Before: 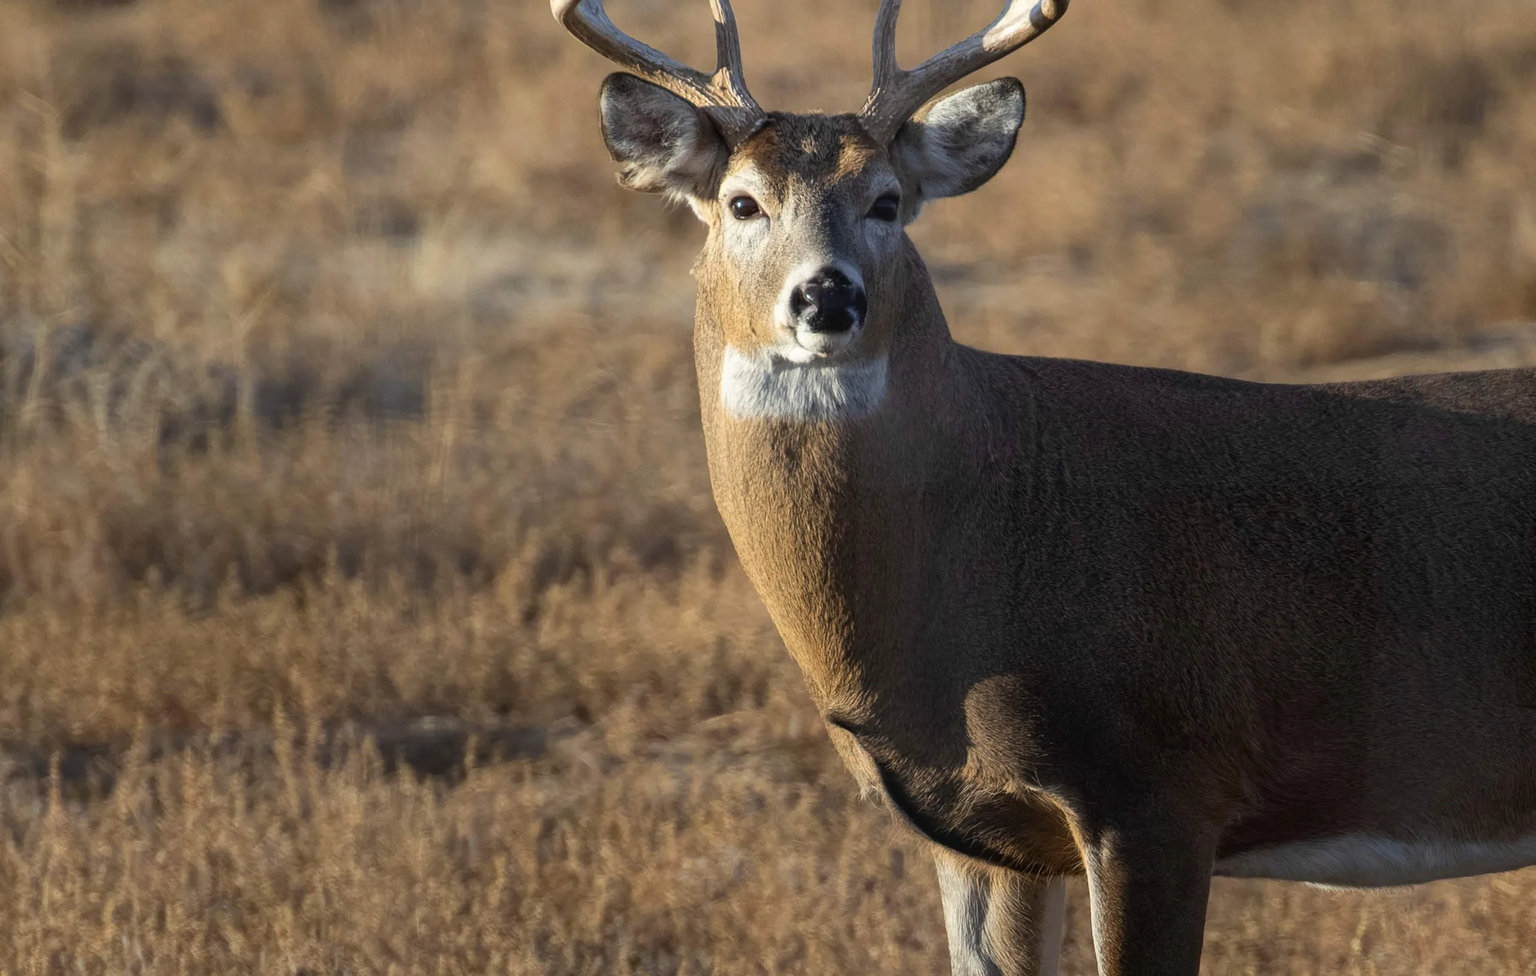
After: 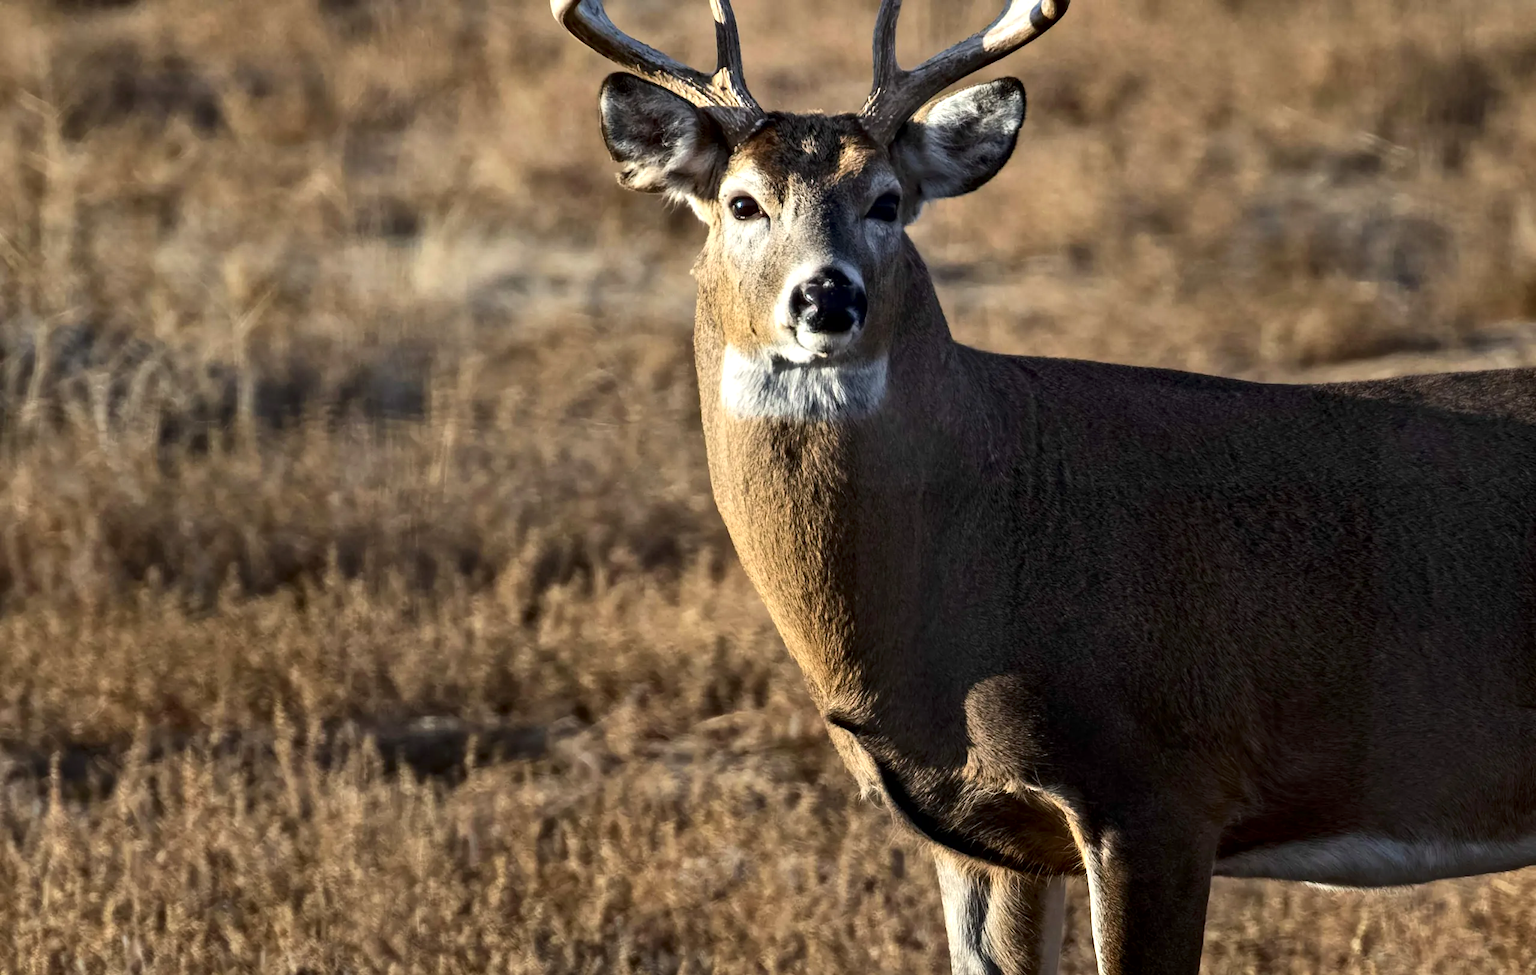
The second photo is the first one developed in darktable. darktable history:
contrast brightness saturation: contrast 0.154, brightness -0.008, saturation 0.104
contrast equalizer: y [[0.511, 0.558, 0.631, 0.632, 0.559, 0.512], [0.5 ×6], [0.507, 0.559, 0.627, 0.644, 0.647, 0.647], [0 ×6], [0 ×6]]
